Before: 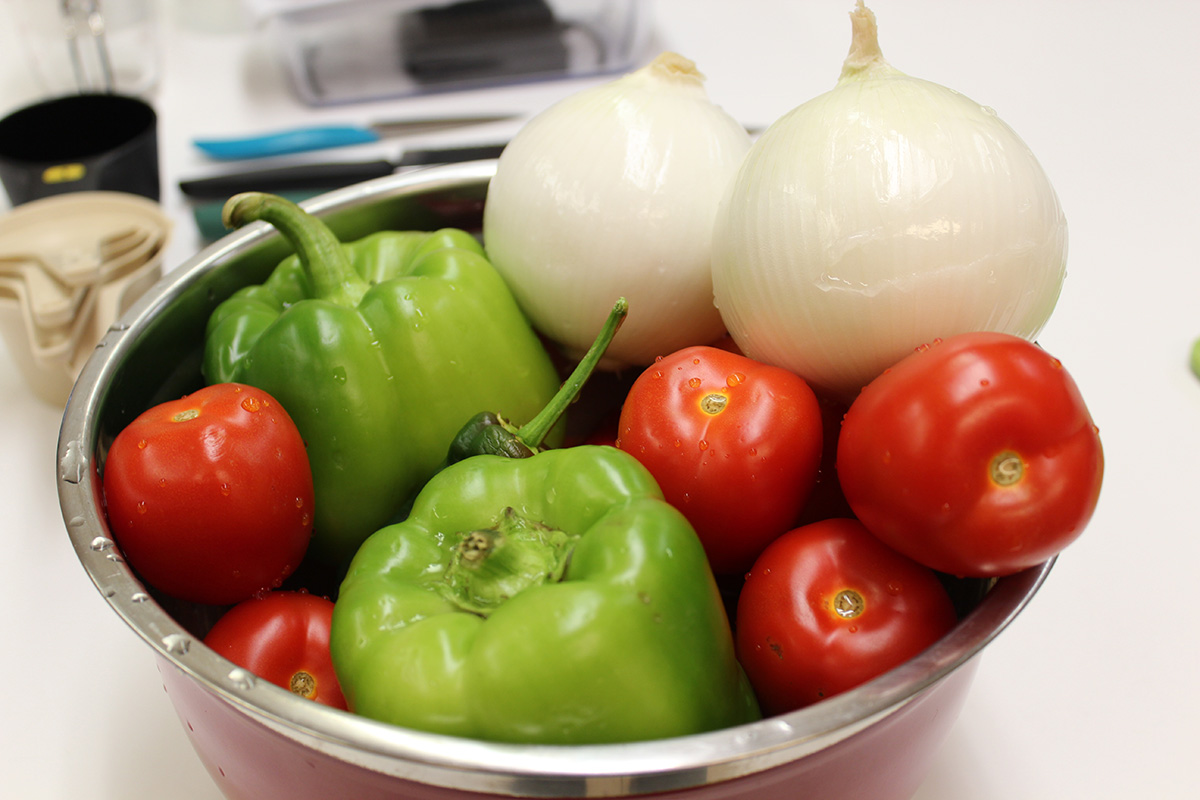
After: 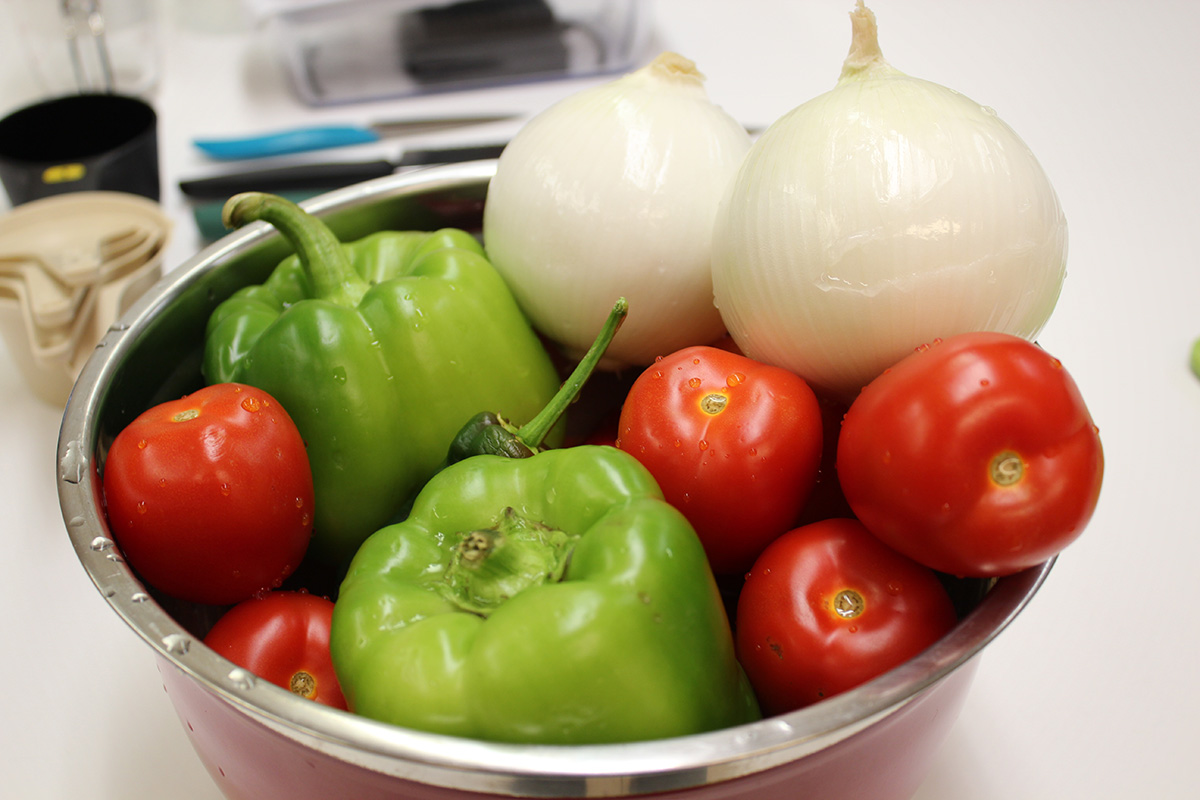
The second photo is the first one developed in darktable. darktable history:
vignetting: fall-off start 74.66%, fall-off radius 65.54%, brightness -0.239, saturation 0.148
